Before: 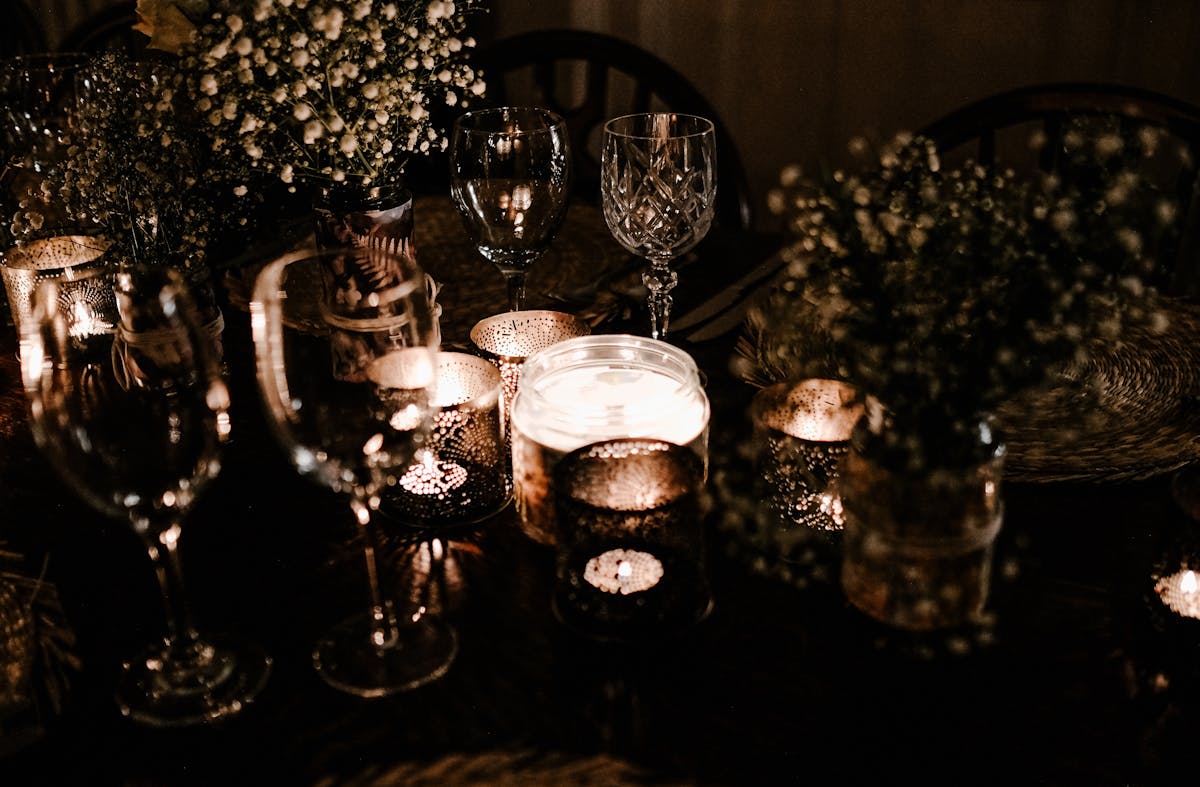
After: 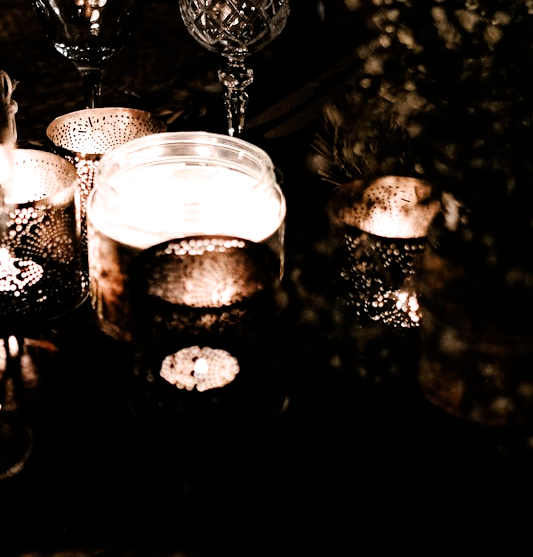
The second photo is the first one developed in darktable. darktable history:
crop: left 35.413%, top 25.816%, right 20.115%, bottom 3.345%
filmic rgb: black relative exposure -8.03 EV, white relative exposure 2.19 EV, hardness 7.02
